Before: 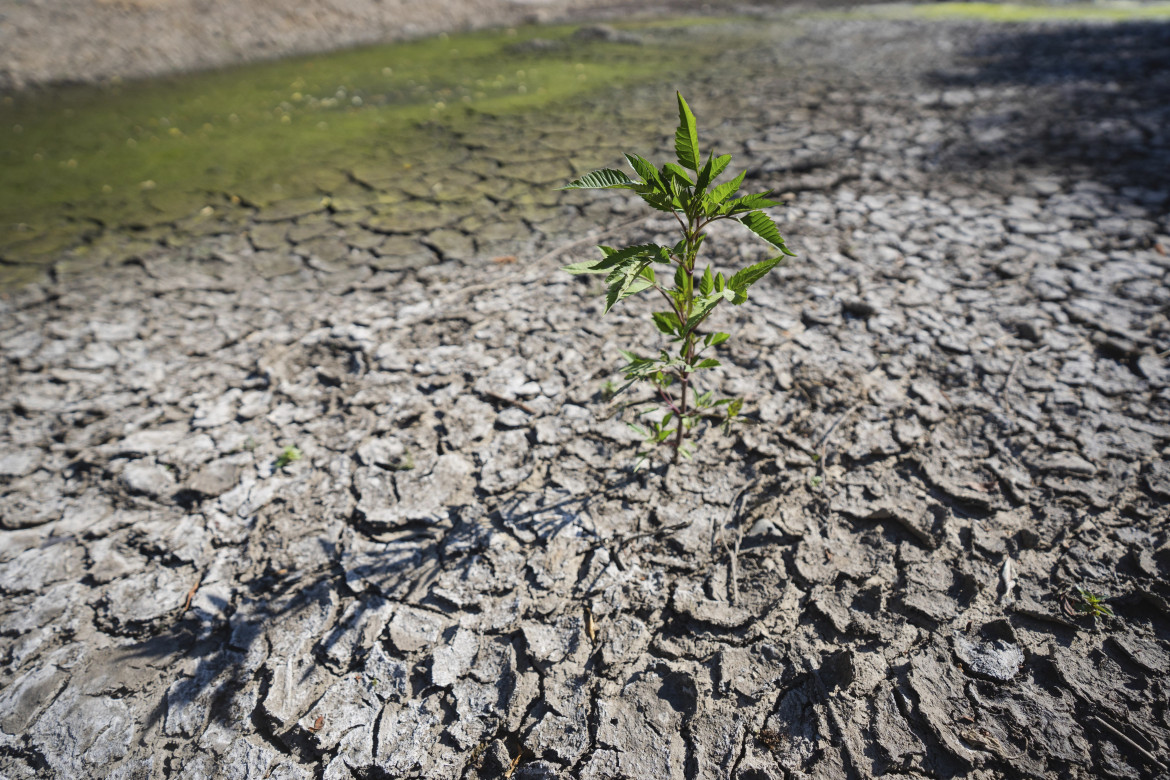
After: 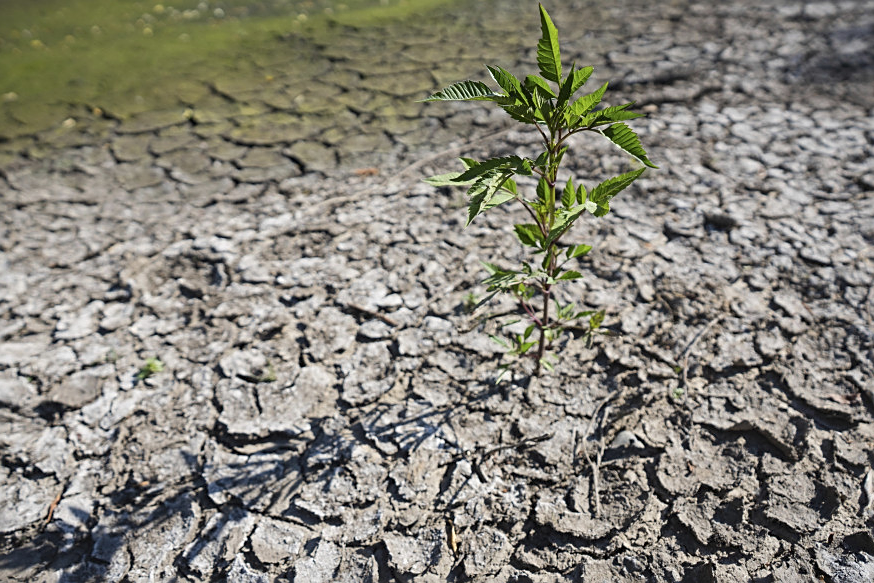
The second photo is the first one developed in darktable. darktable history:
sharpen: on, module defaults
crop and rotate: left 11.831%, top 11.346%, right 13.429%, bottom 13.899%
